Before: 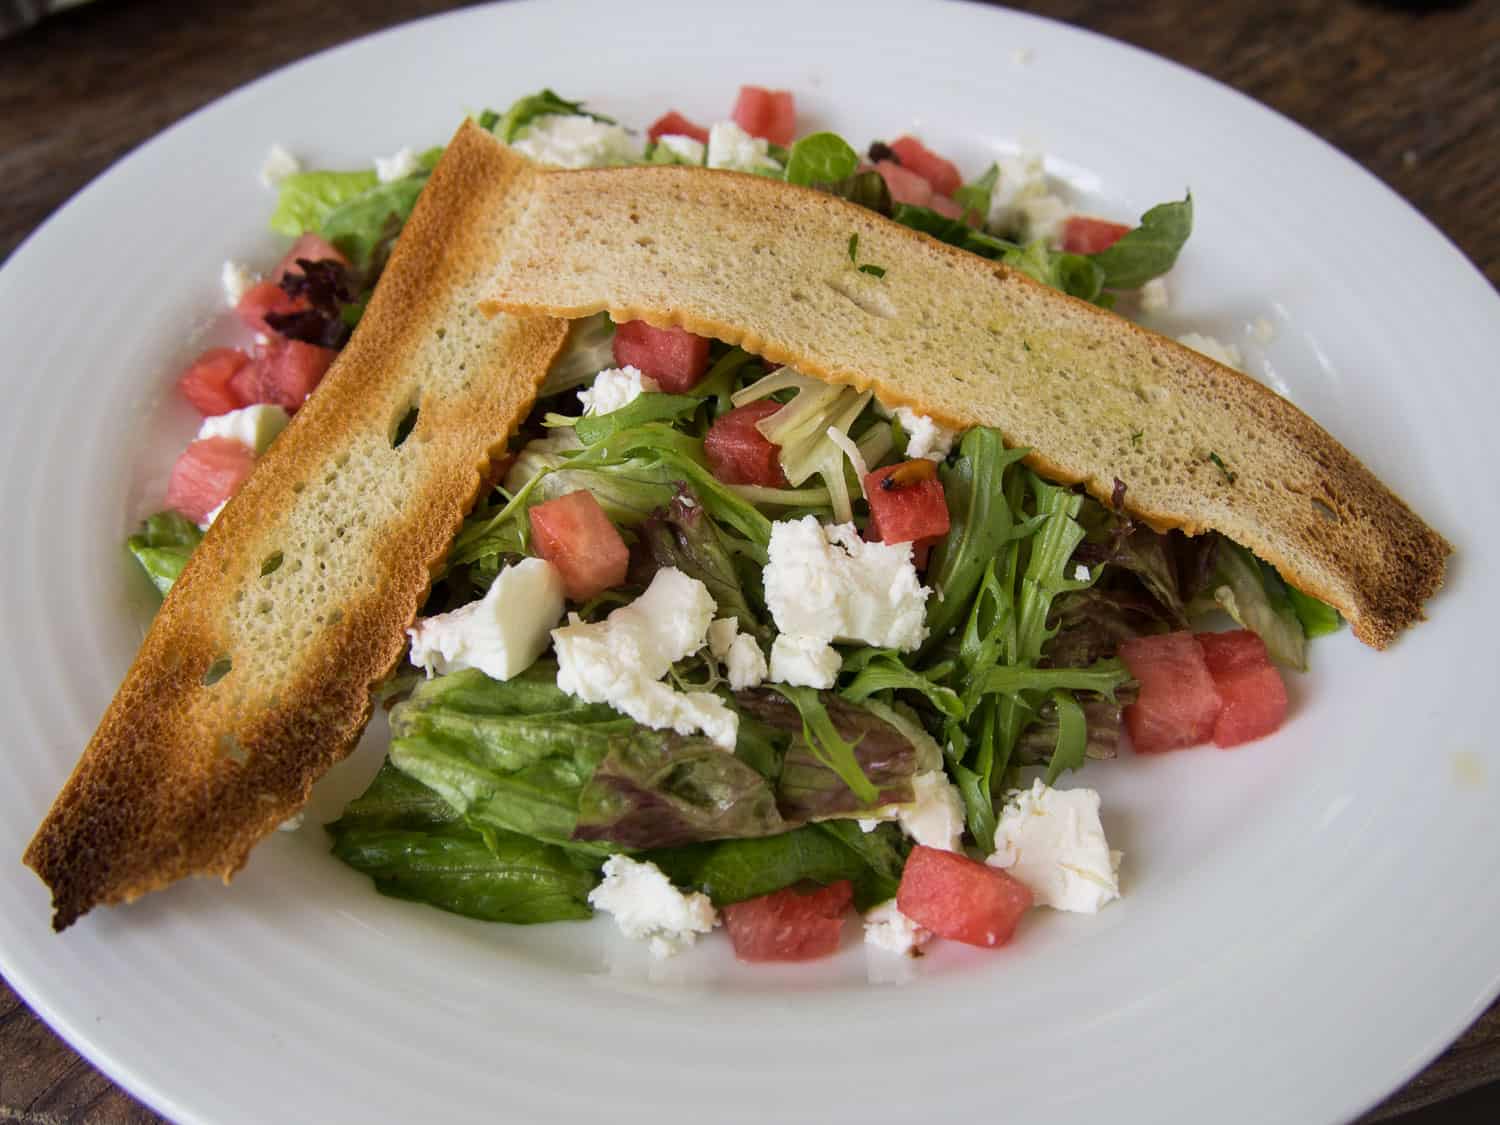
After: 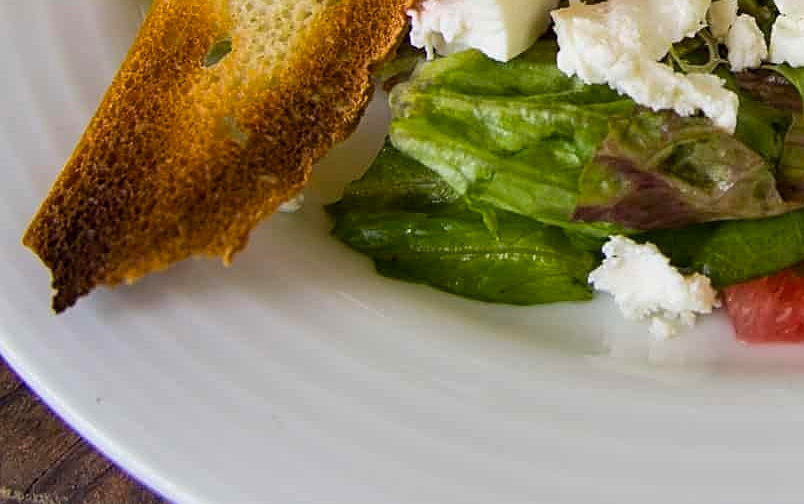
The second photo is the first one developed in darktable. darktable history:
color balance rgb: perceptual saturation grading › global saturation 30.714%
sharpen: on, module defaults
crop and rotate: top 55.096%, right 46.366%, bottom 0.099%
